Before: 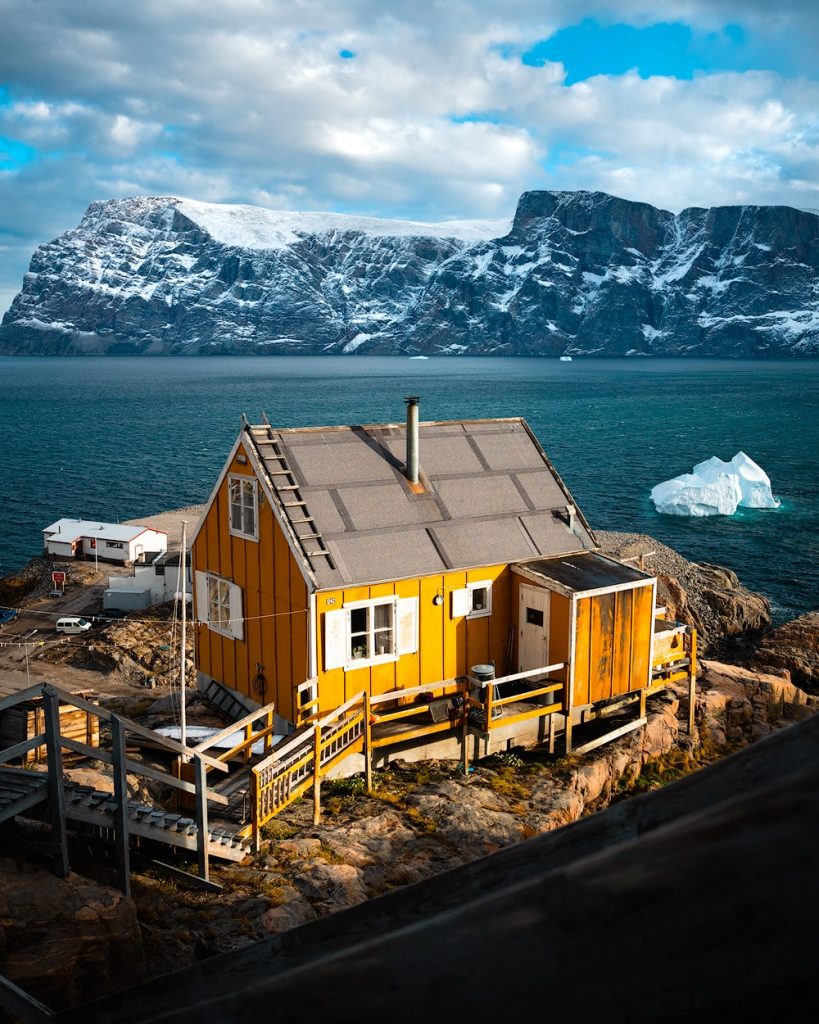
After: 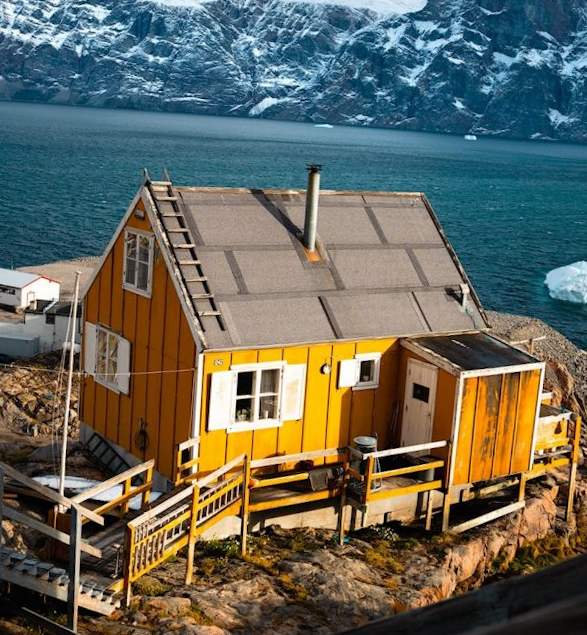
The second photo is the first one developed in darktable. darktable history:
crop and rotate: angle -4.17°, left 9.79%, top 20.407%, right 12.113%, bottom 12.095%
